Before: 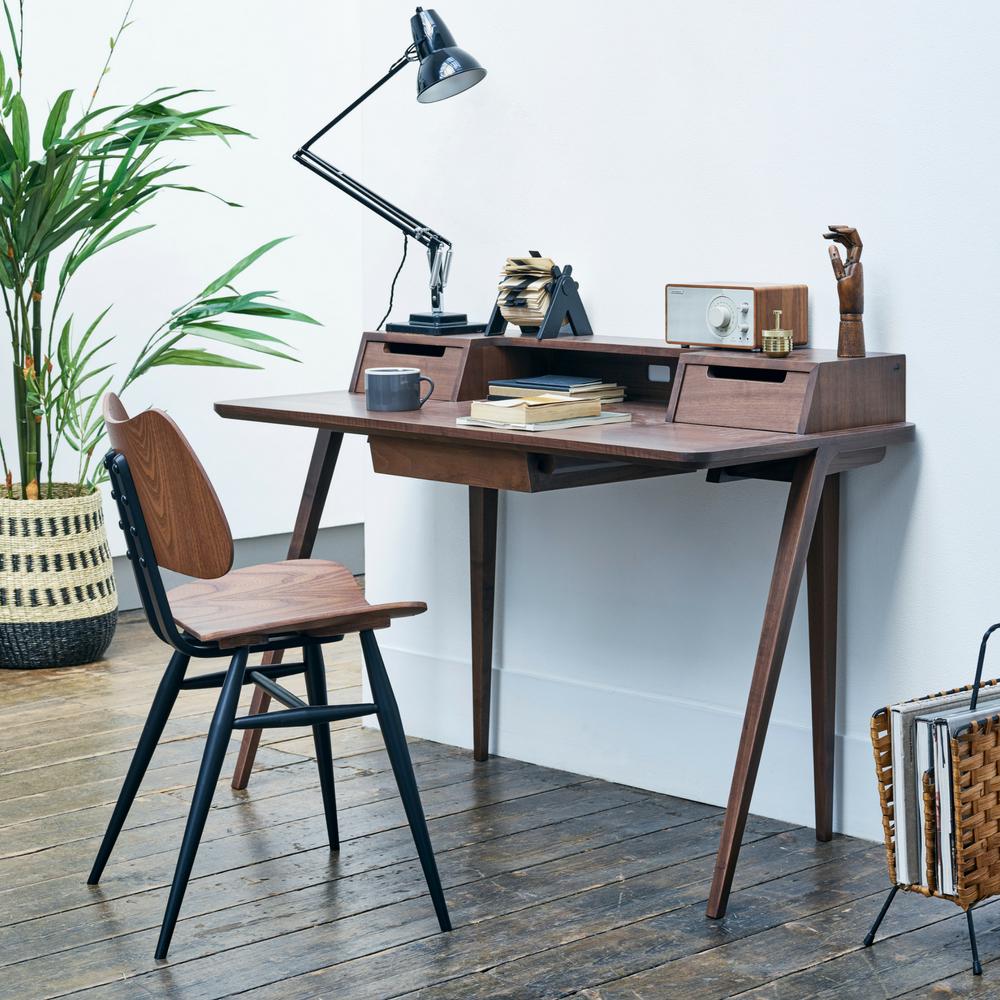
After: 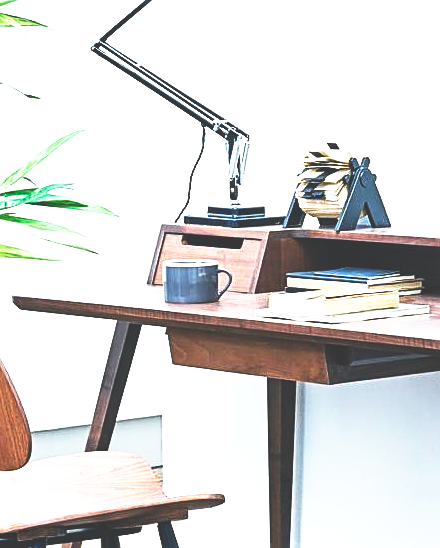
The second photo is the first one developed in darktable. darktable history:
crop: left 20.248%, top 10.86%, right 35.675%, bottom 34.321%
exposure: black level correction 0, exposure 1.1 EV, compensate exposure bias true, compensate highlight preservation false
base curve: curves: ch0 [(0, 0.036) (0.007, 0.037) (0.604, 0.887) (1, 1)], preserve colors none
sharpen: on, module defaults
